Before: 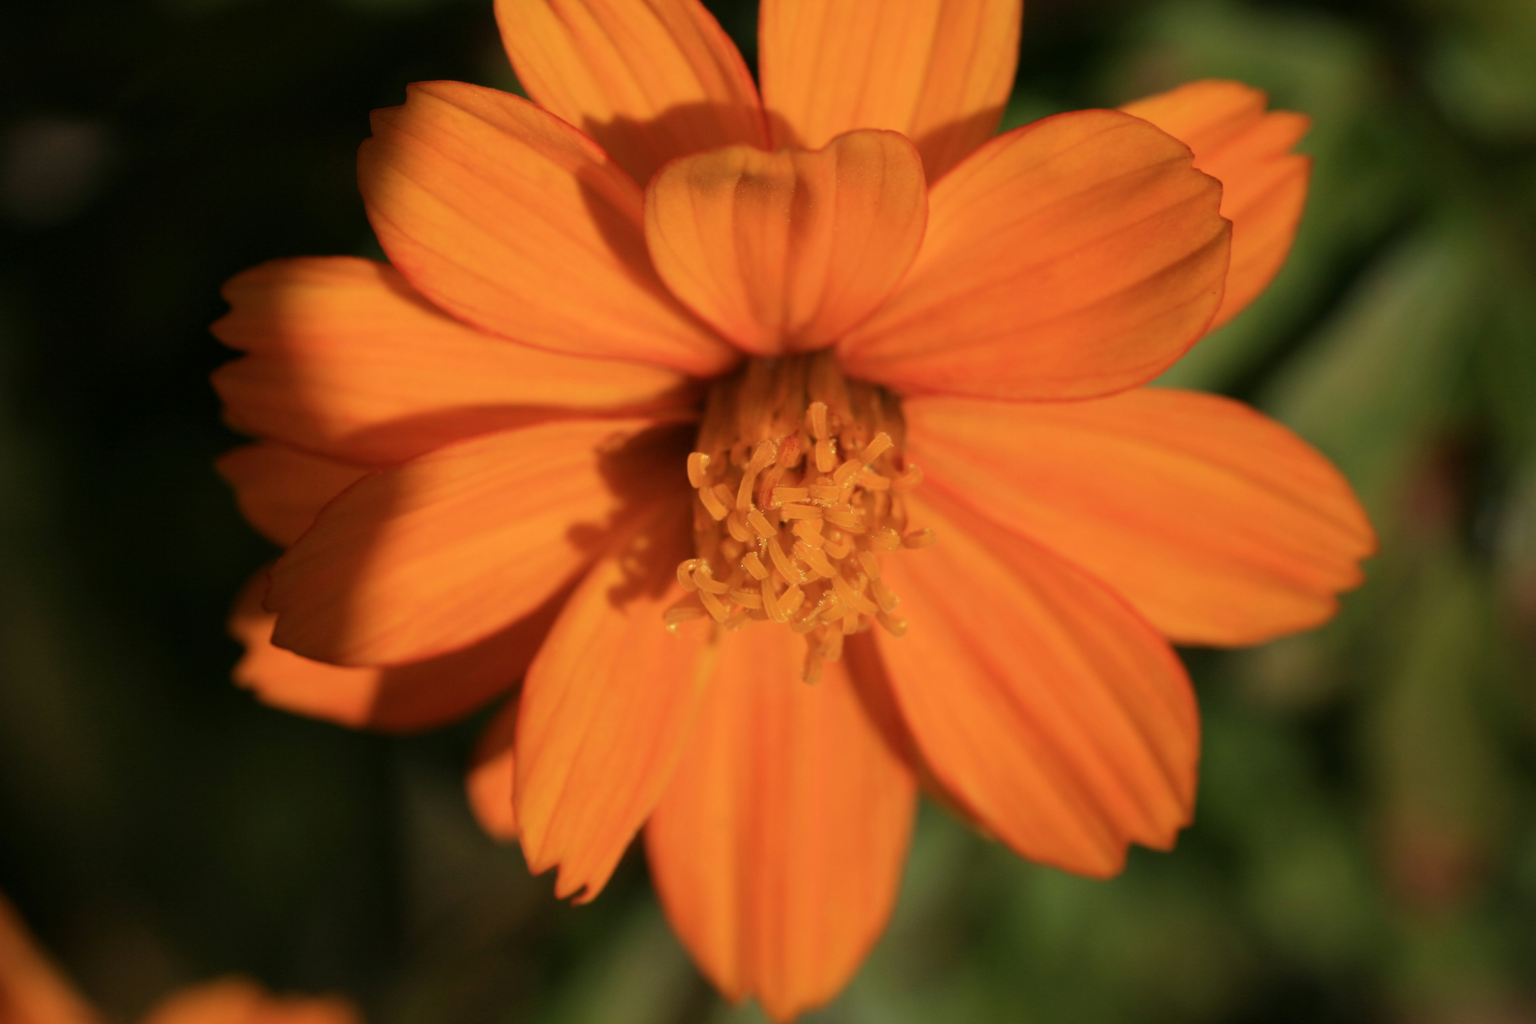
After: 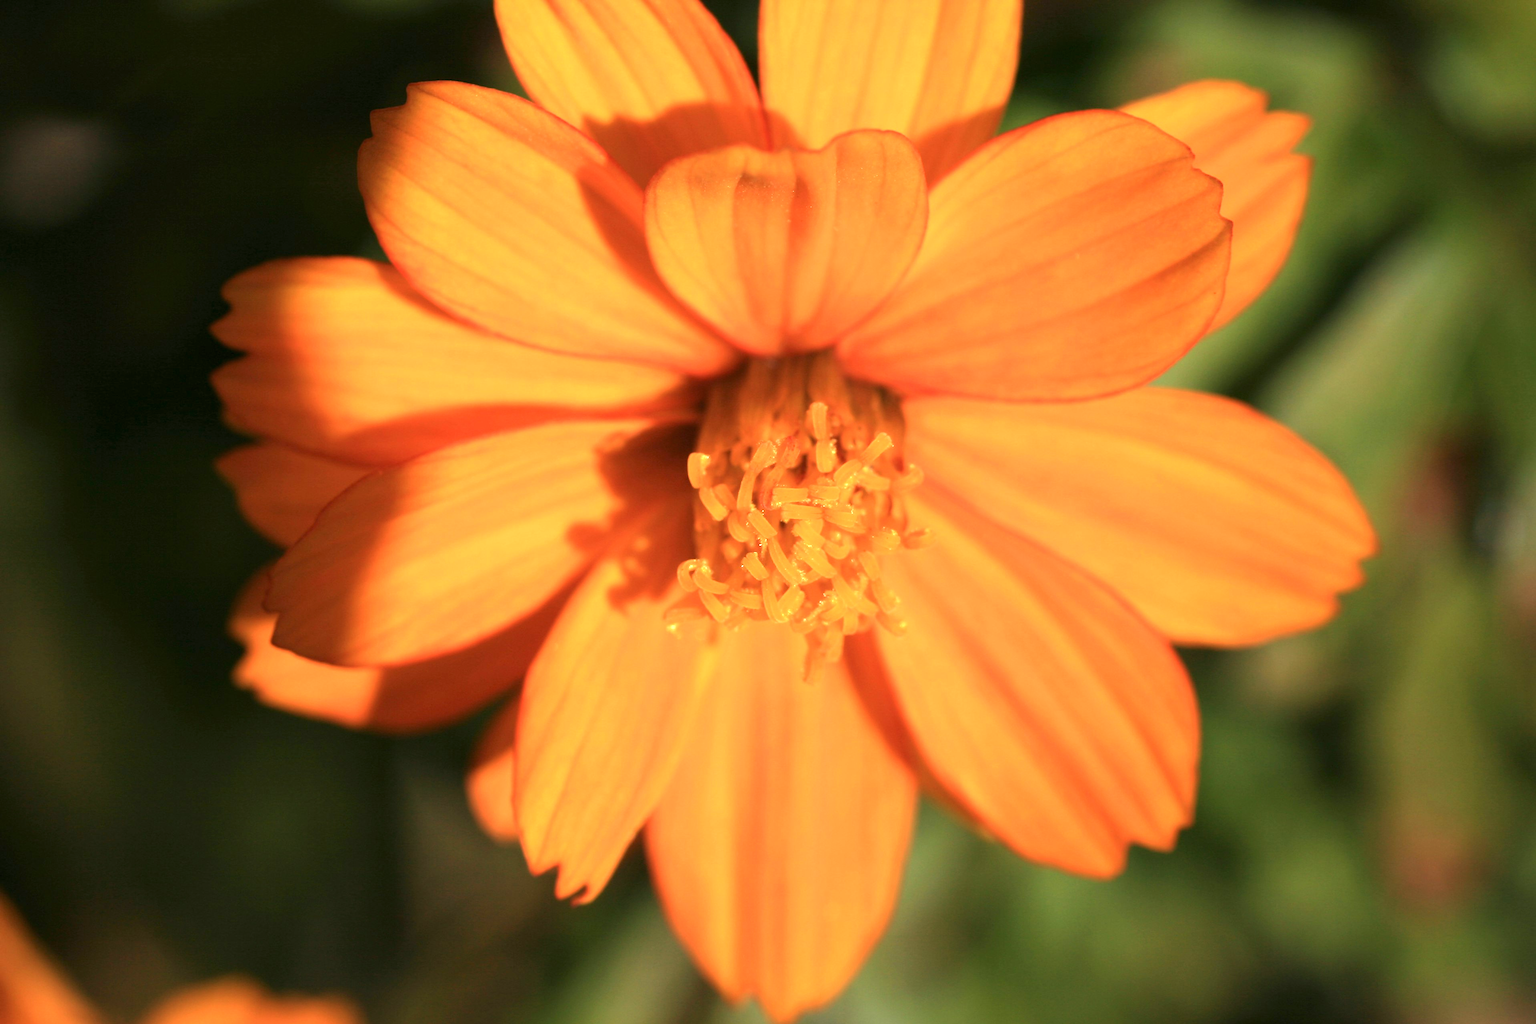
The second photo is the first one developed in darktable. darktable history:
sharpen: amount 0.208
exposure: black level correction 0, exposure 1.199 EV, compensate highlight preservation false
base curve: curves: ch0 [(0, 0) (0.472, 0.455) (1, 1)]
